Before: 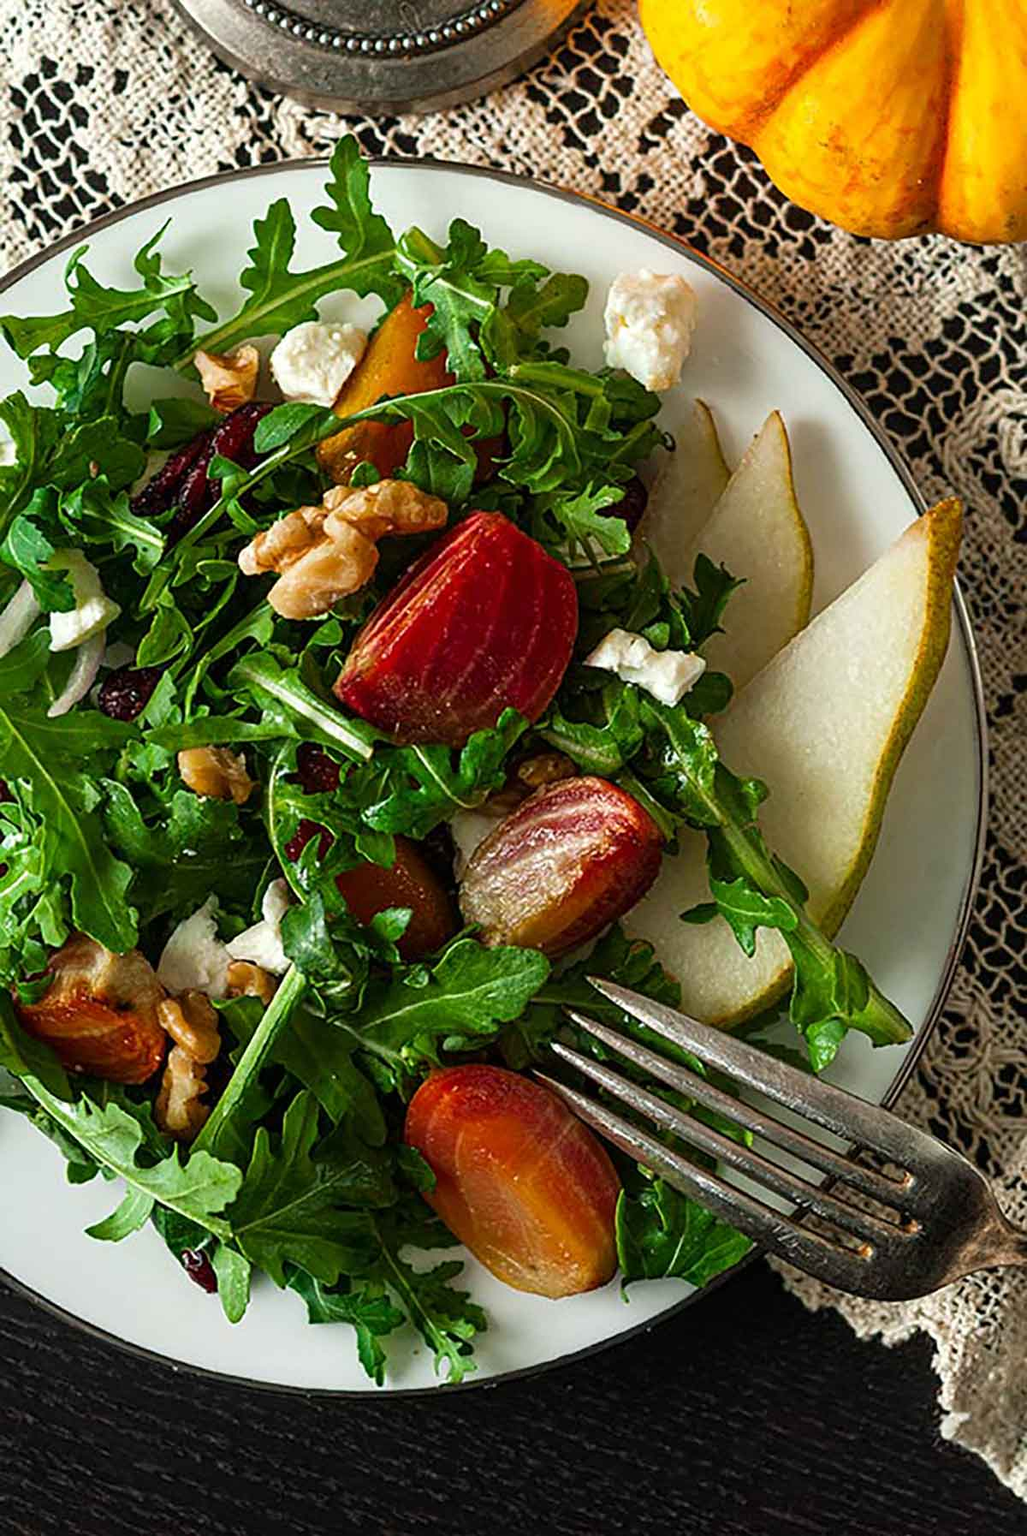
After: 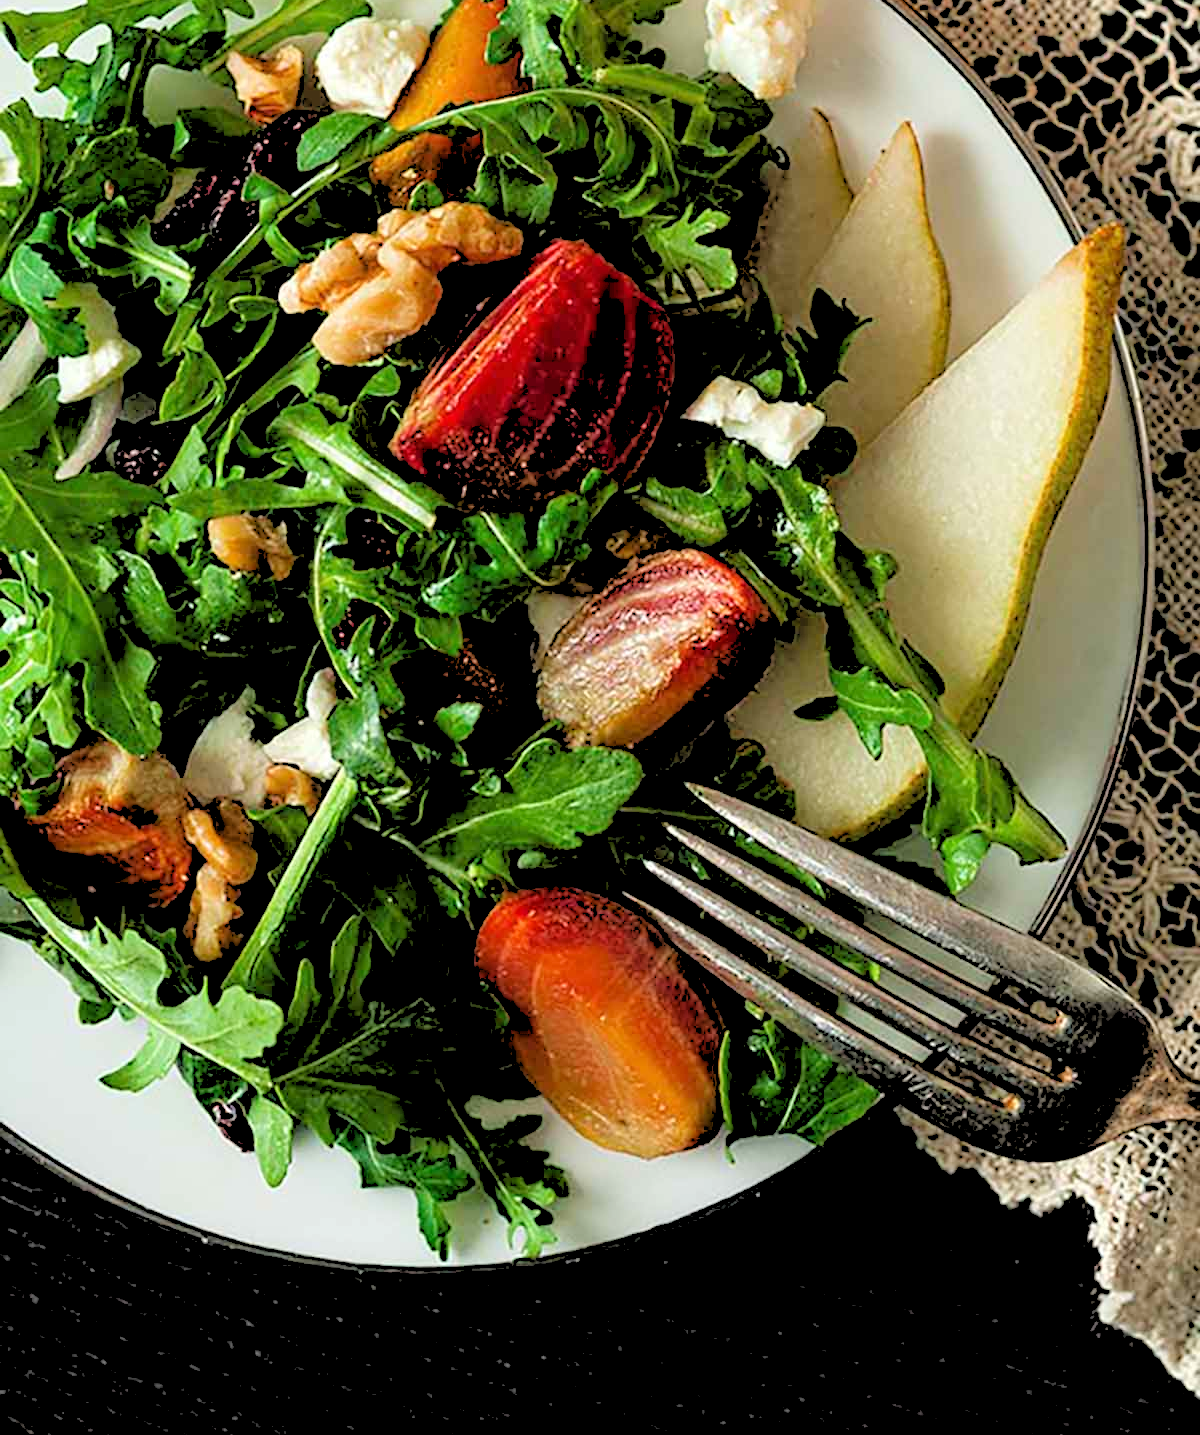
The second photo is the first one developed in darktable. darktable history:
rgb levels: levels [[0.027, 0.429, 0.996], [0, 0.5, 1], [0, 0.5, 1]]
crop and rotate: top 19.998%
